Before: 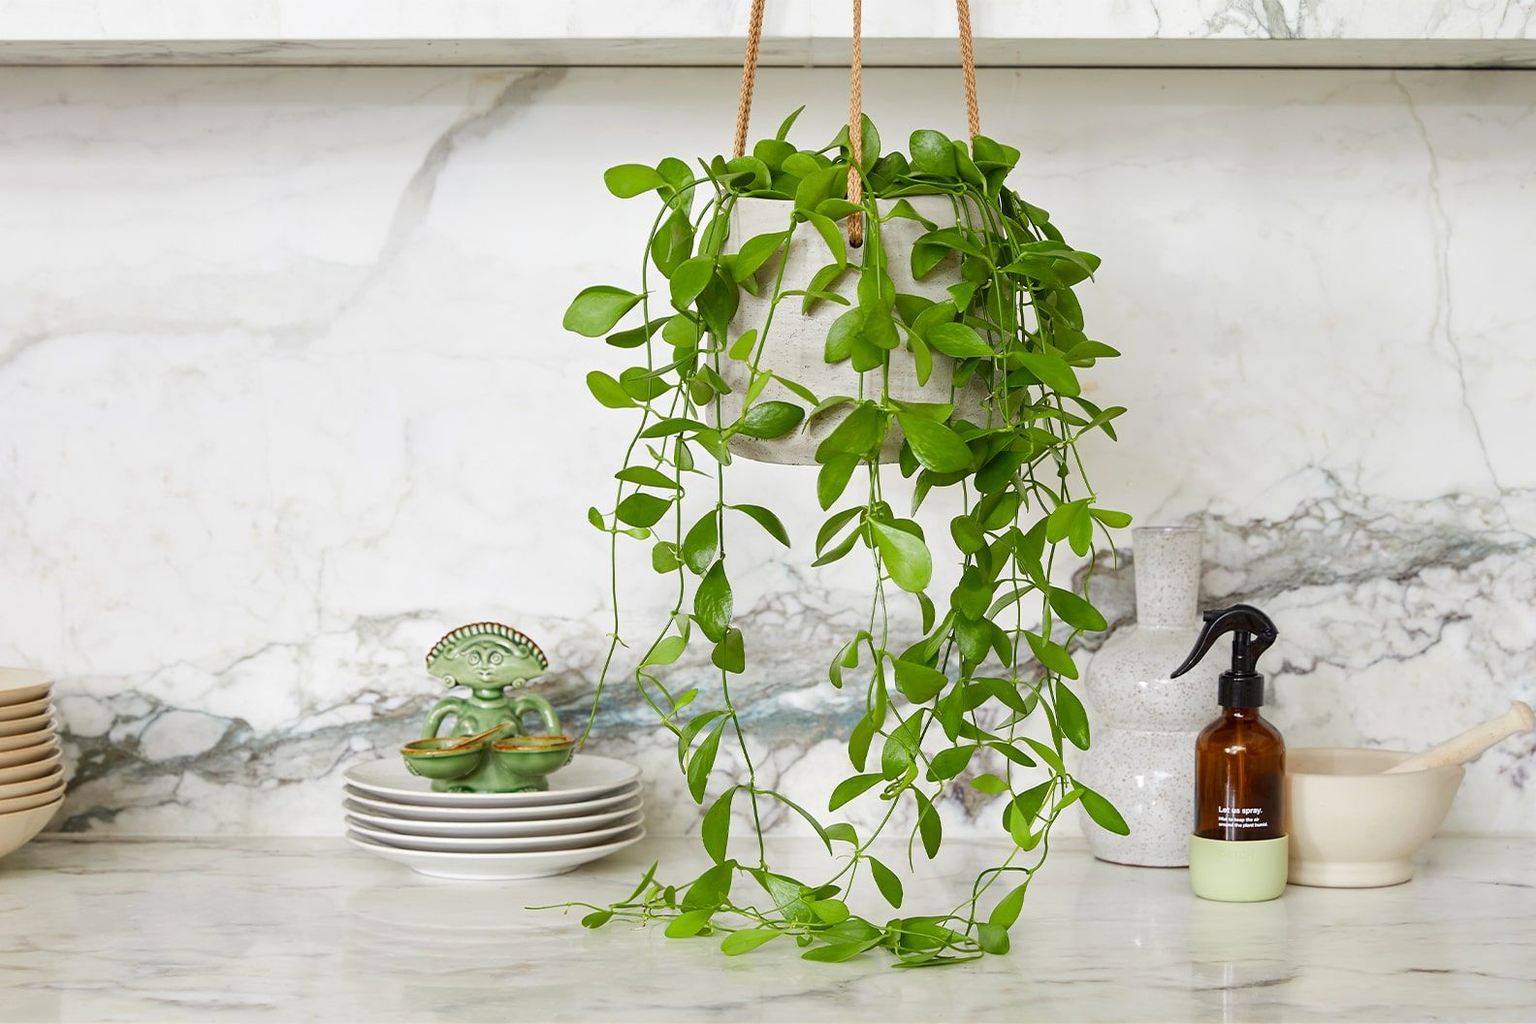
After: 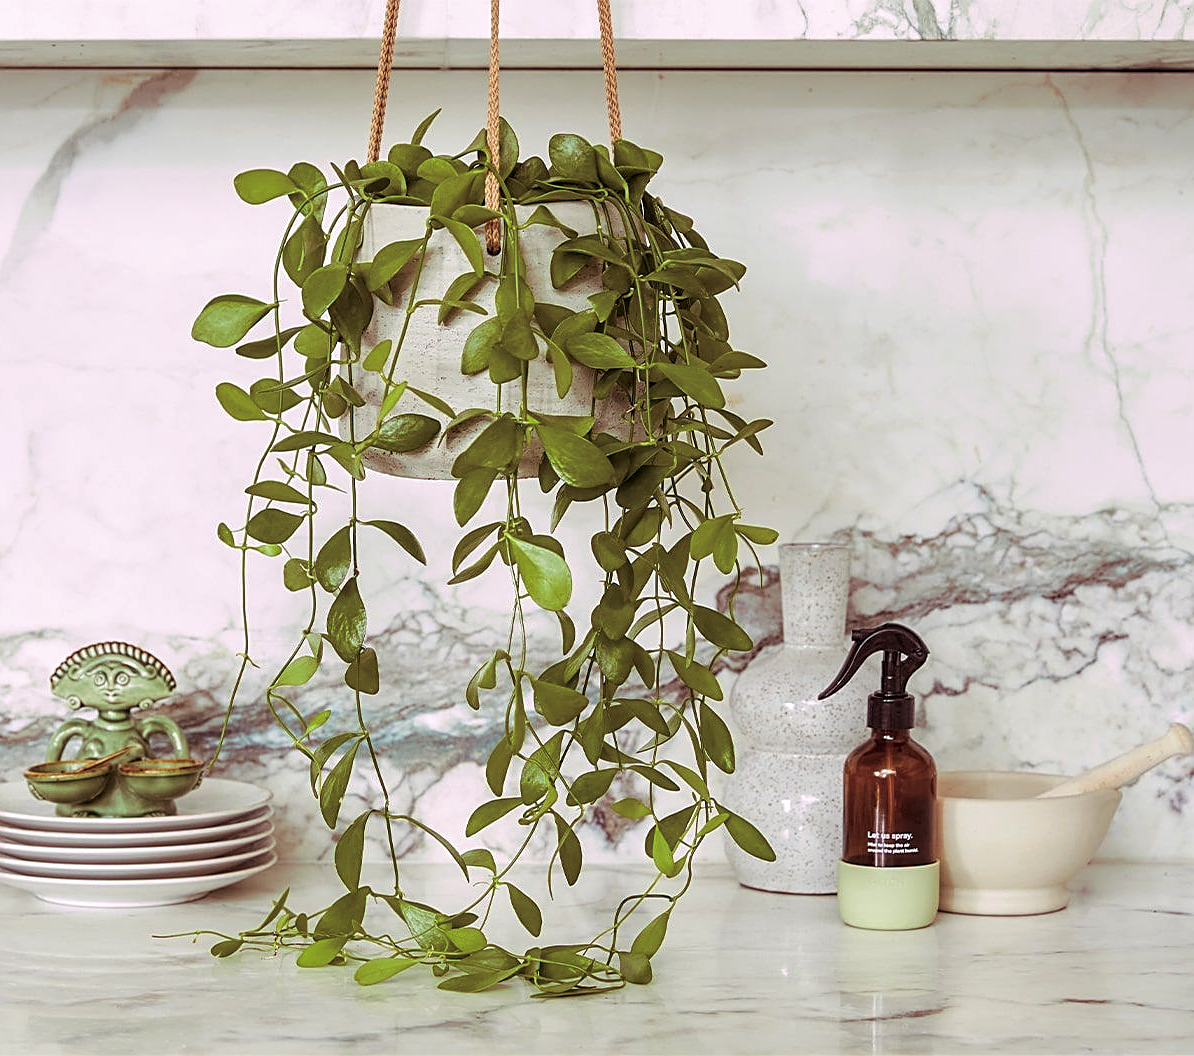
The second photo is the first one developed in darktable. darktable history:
crop and rotate: left 24.6%
local contrast: on, module defaults
split-toning: highlights › hue 298.8°, highlights › saturation 0.73, compress 41.76%
sharpen: on, module defaults
